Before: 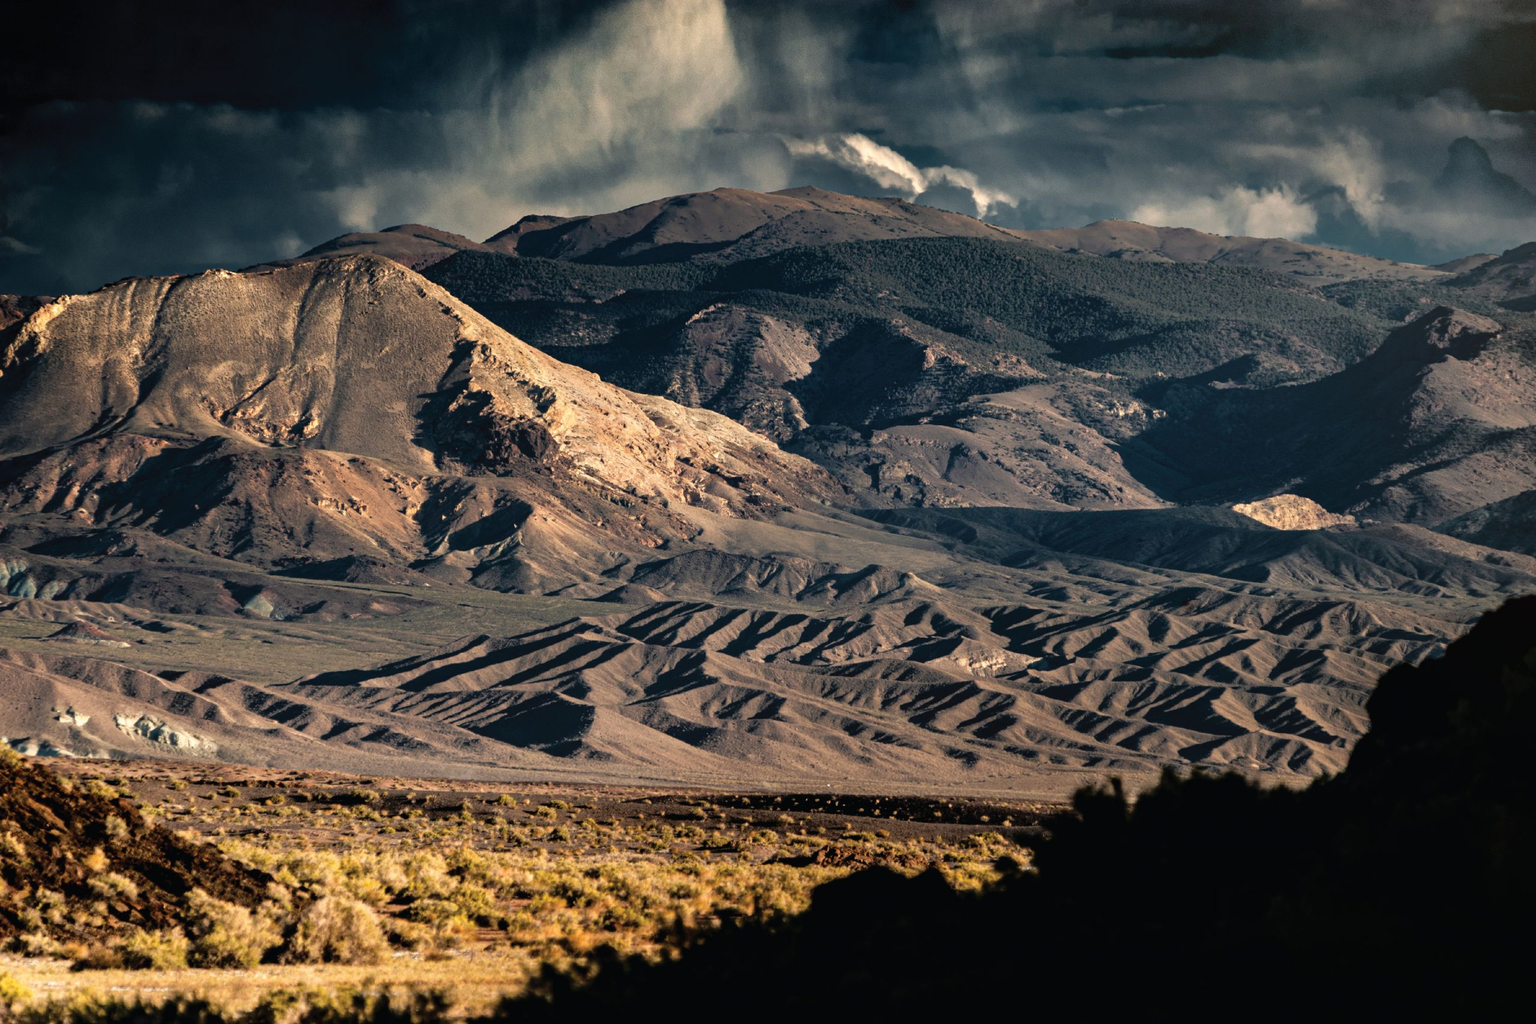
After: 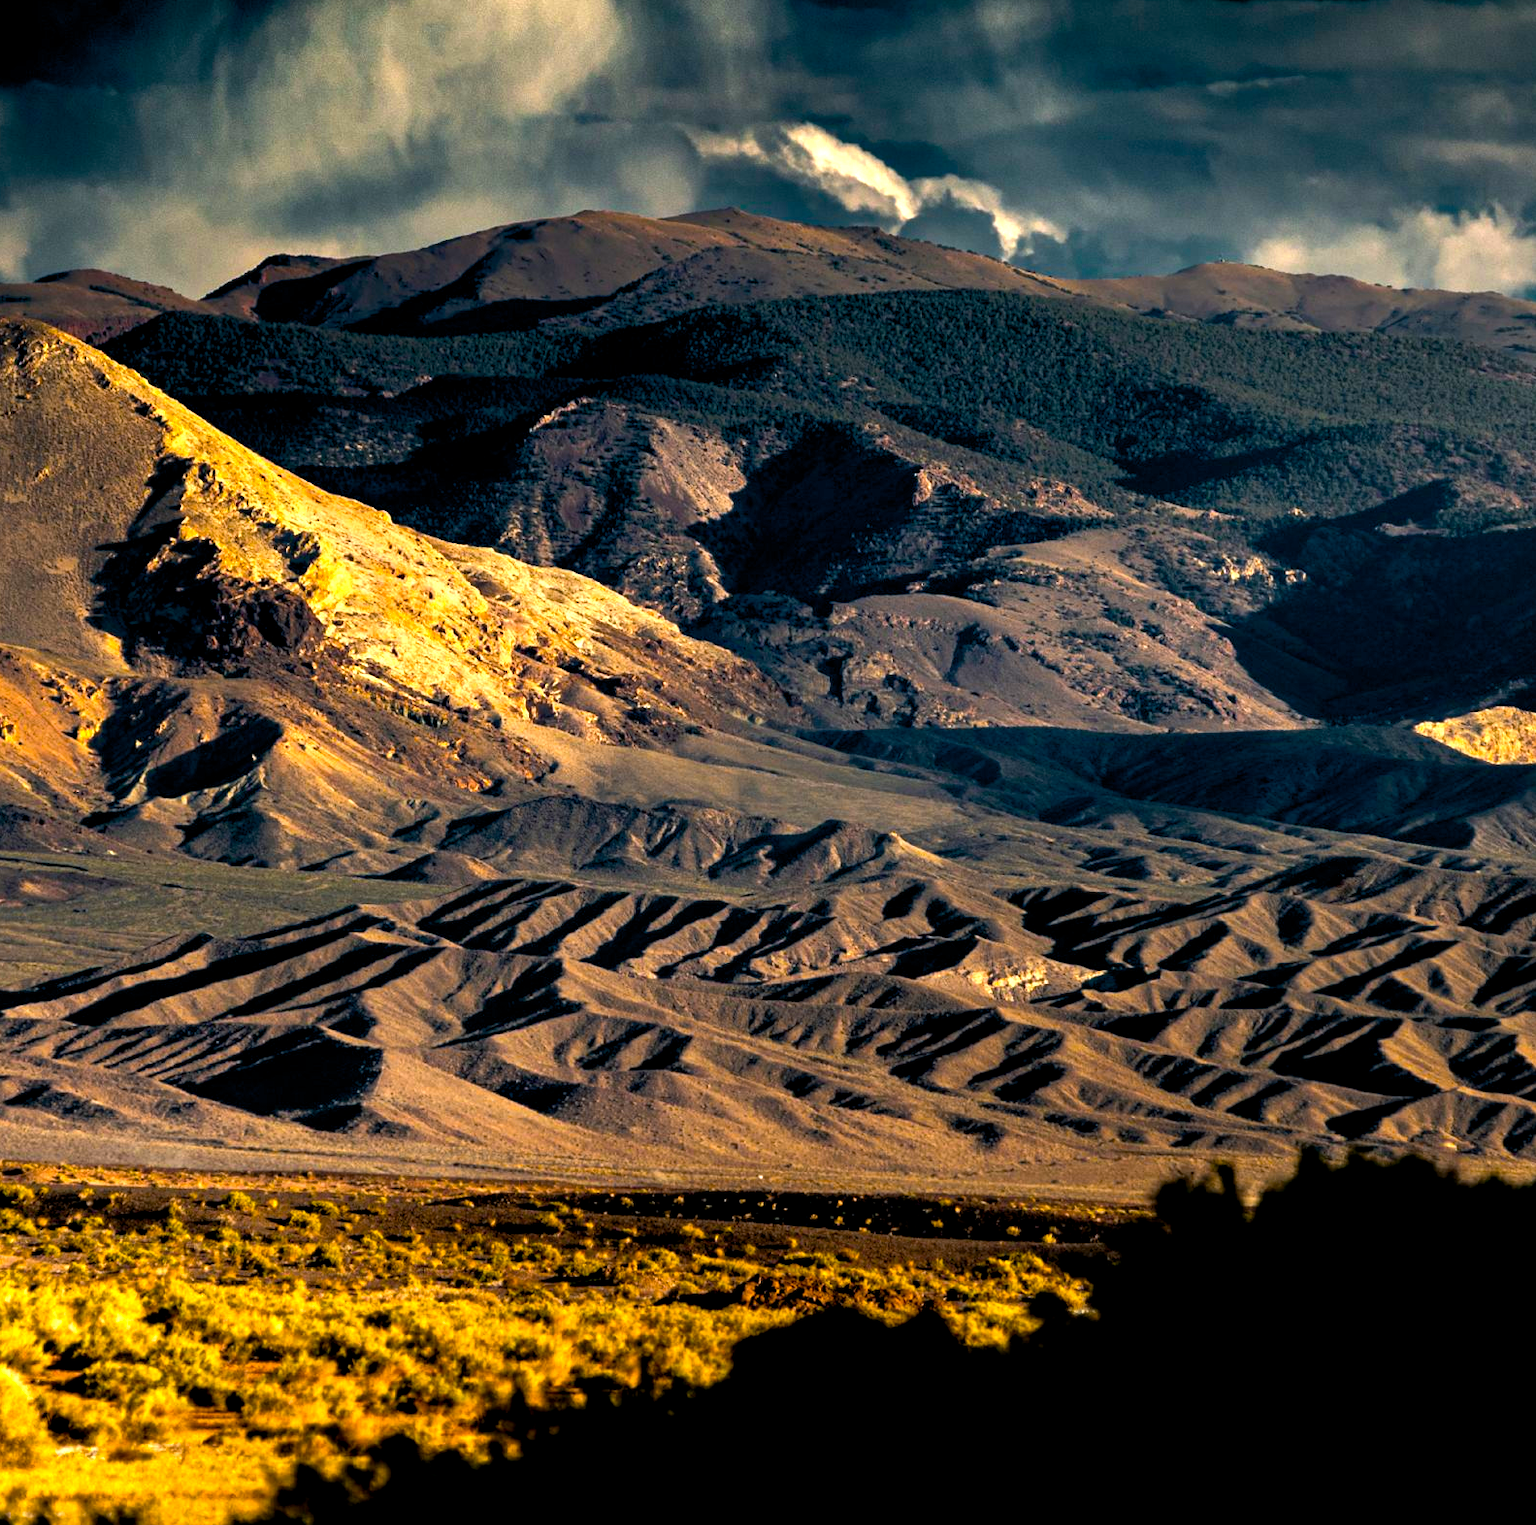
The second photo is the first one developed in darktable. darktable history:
color balance rgb: shadows lift › luminance -9.827%, global offset › luminance -0.865%, linear chroma grading › global chroma 41.933%, perceptual saturation grading › global saturation 25.715%, perceptual brilliance grading › global brilliance 21.268%, perceptual brilliance grading › shadows -35.588%
crop and rotate: left 23.334%, top 5.646%, right 14.806%, bottom 2.252%
